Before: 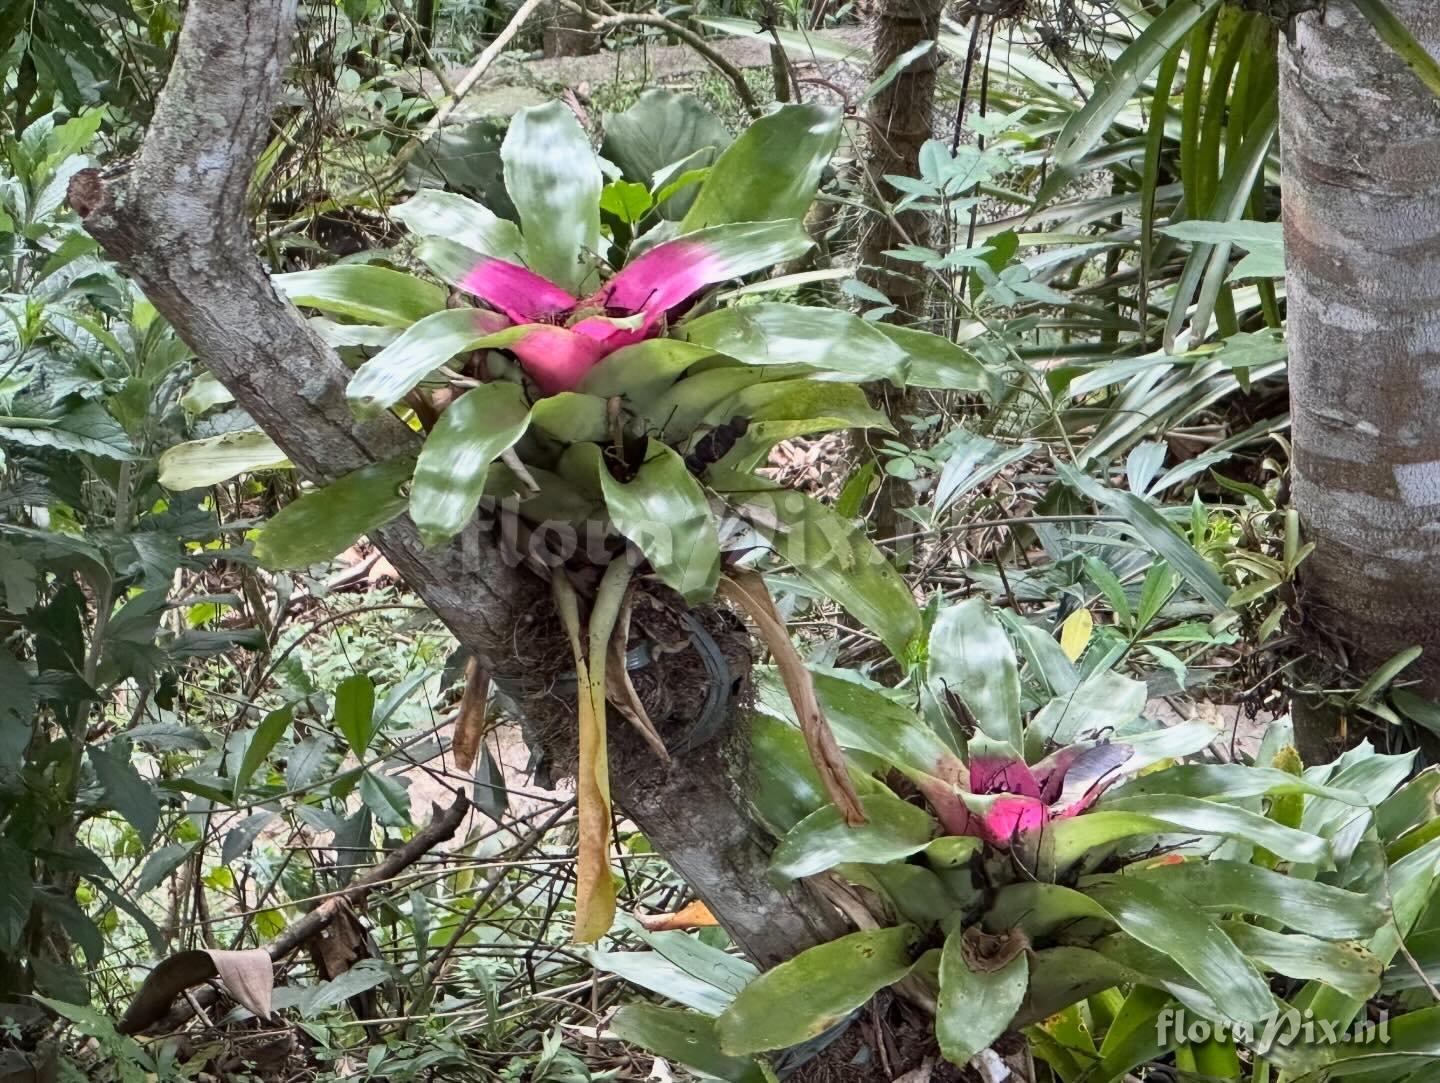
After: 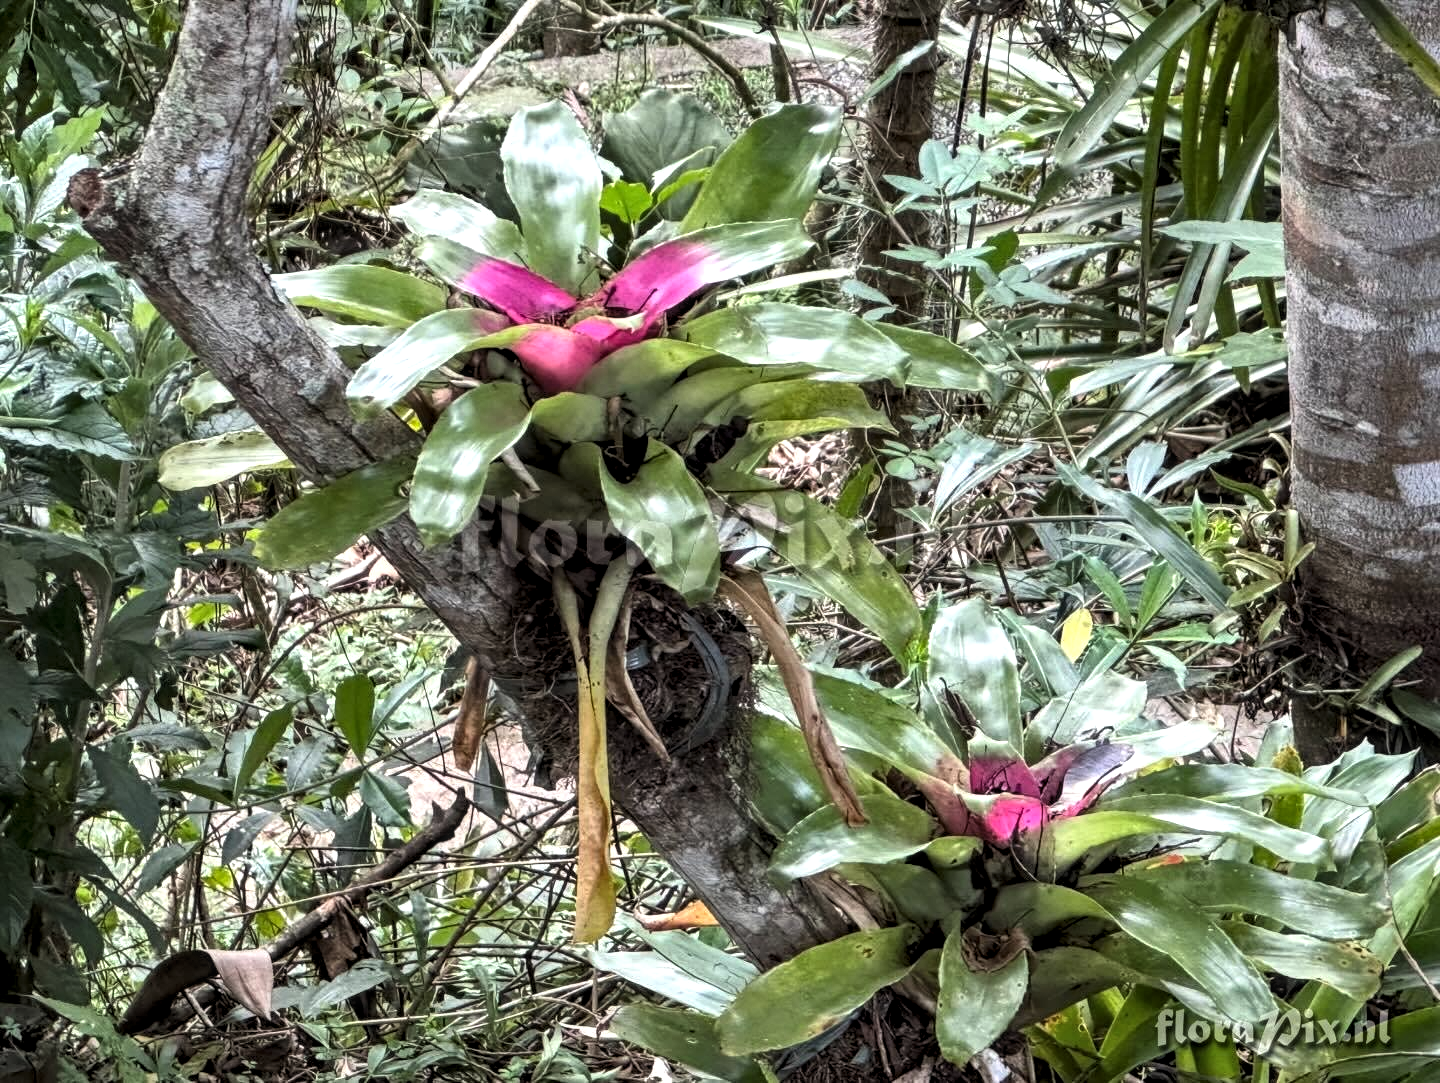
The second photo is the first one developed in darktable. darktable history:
levels: levels [0.052, 0.496, 0.908]
local contrast: detail 130%
